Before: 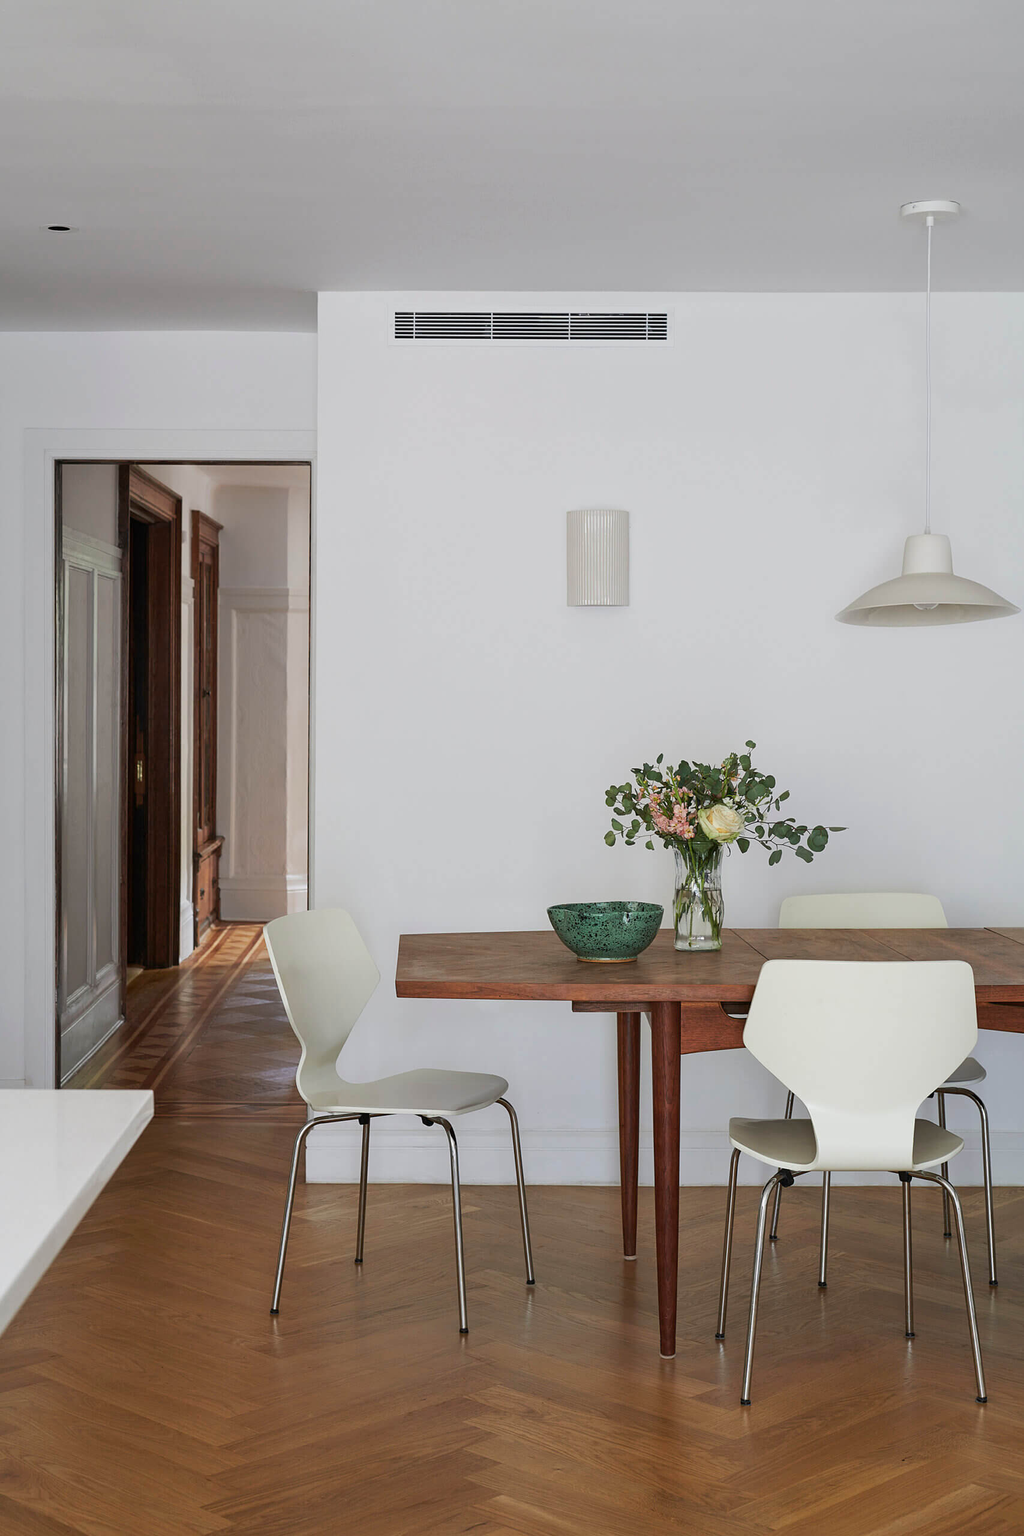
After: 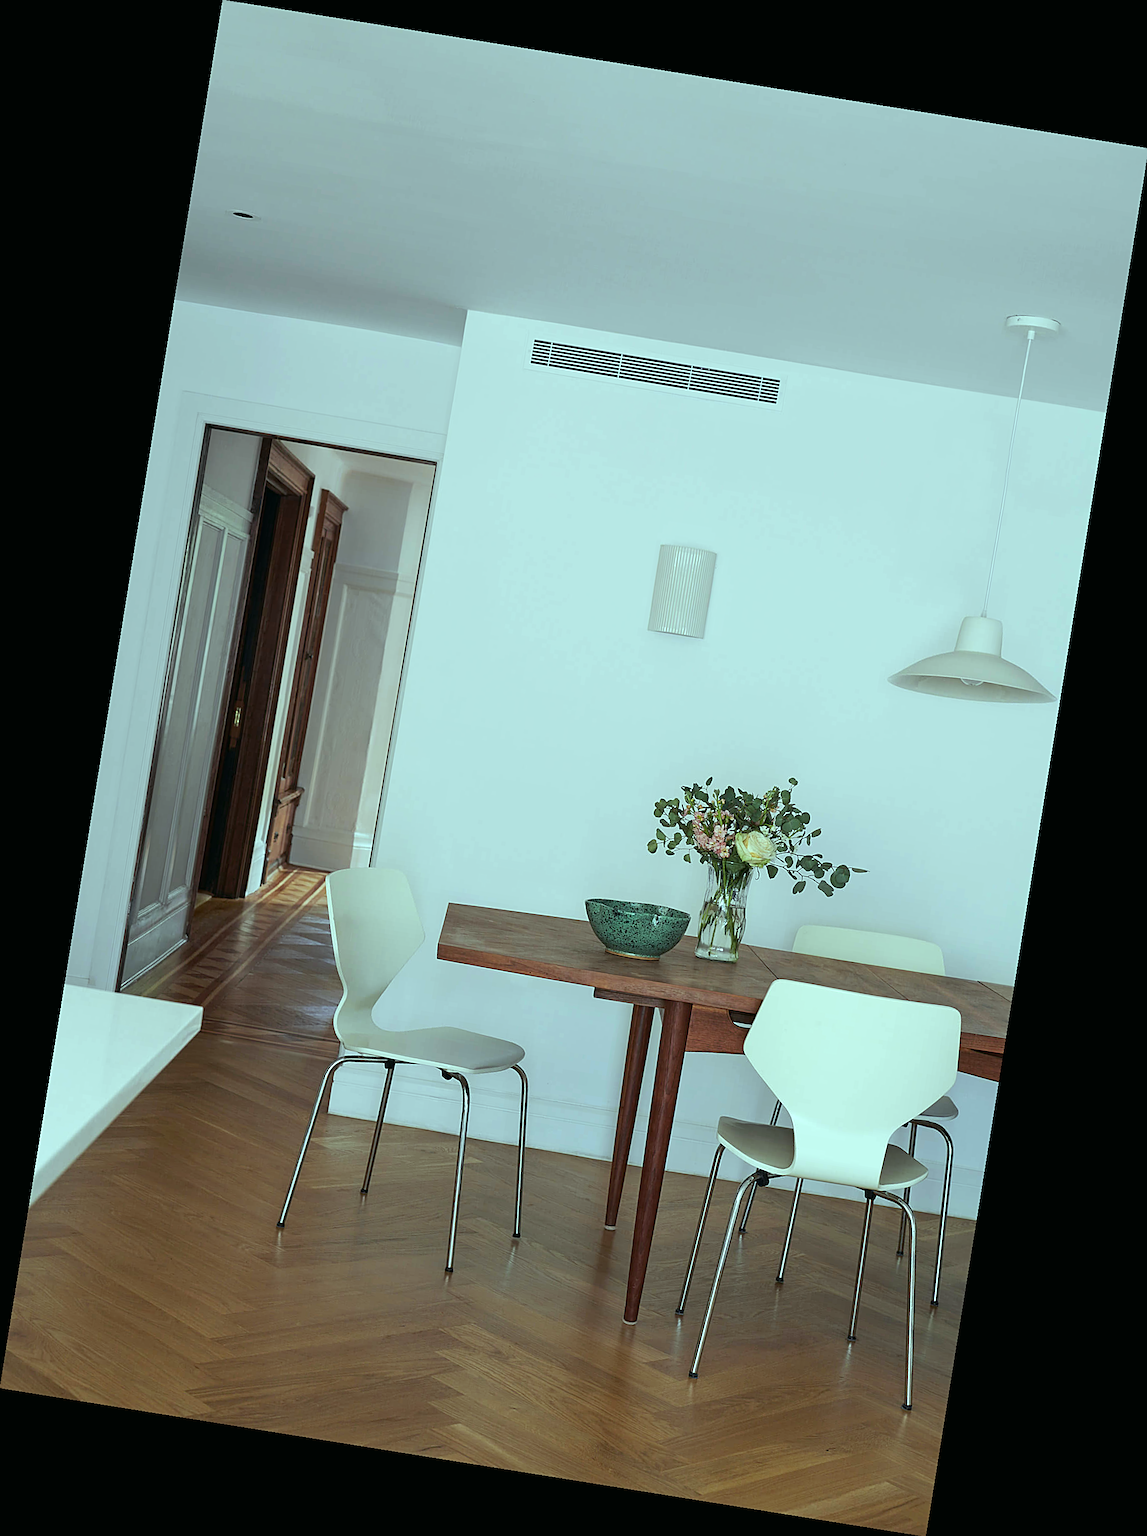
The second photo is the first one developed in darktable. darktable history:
color balance: mode lift, gamma, gain (sRGB), lift [0.997, 0.979, 1.021, 1.011], gamma [1, 1.084, 0.916, 0.998], gain [1, 0.87, 1.13, 1.101], contrast 4.55%, contrast fulcrum 38.24%, output saturation 104.09%
sharpen: on, module defaults
rotate and perspective: rotation 9.12°, automatic cropping off
